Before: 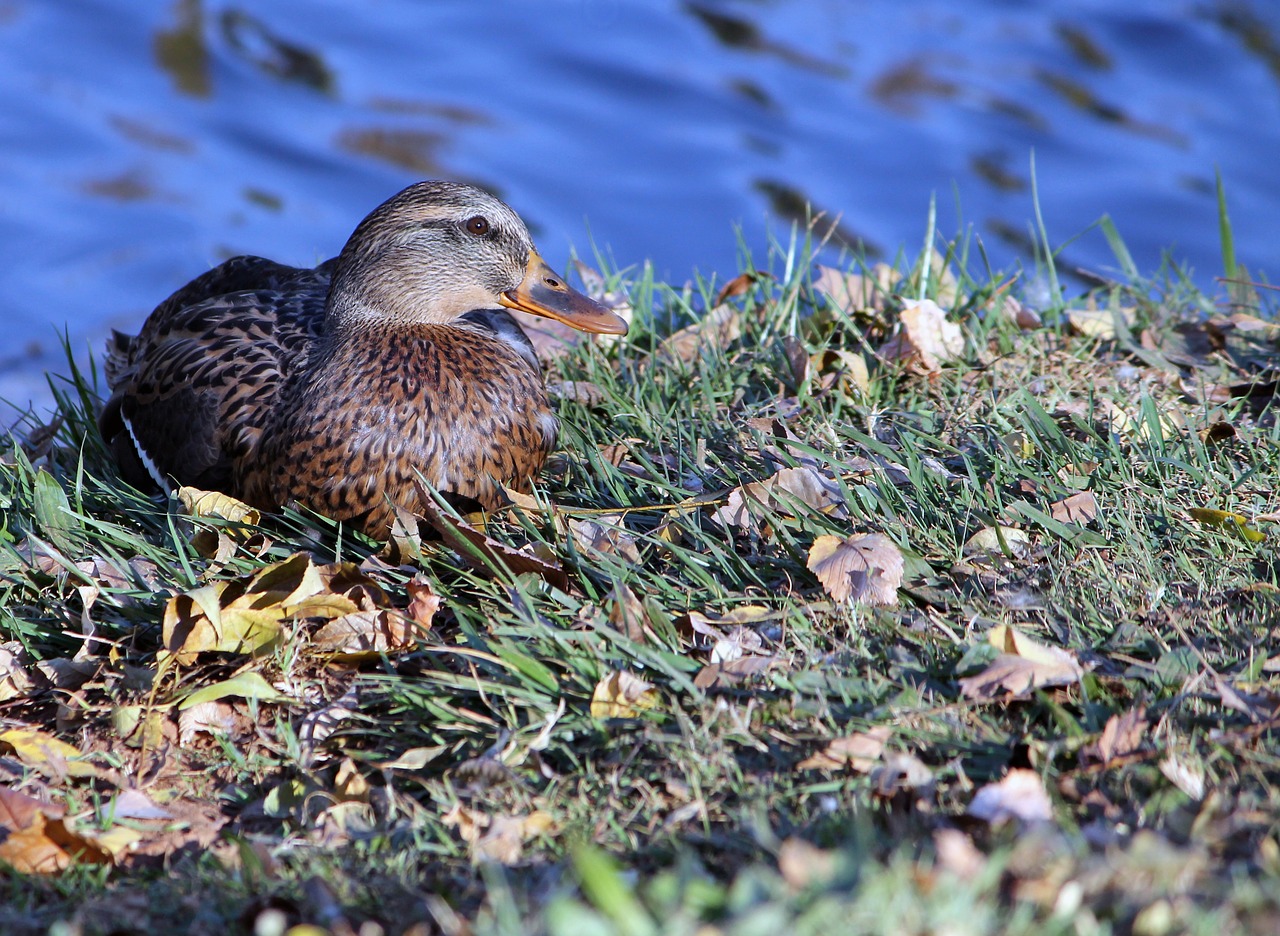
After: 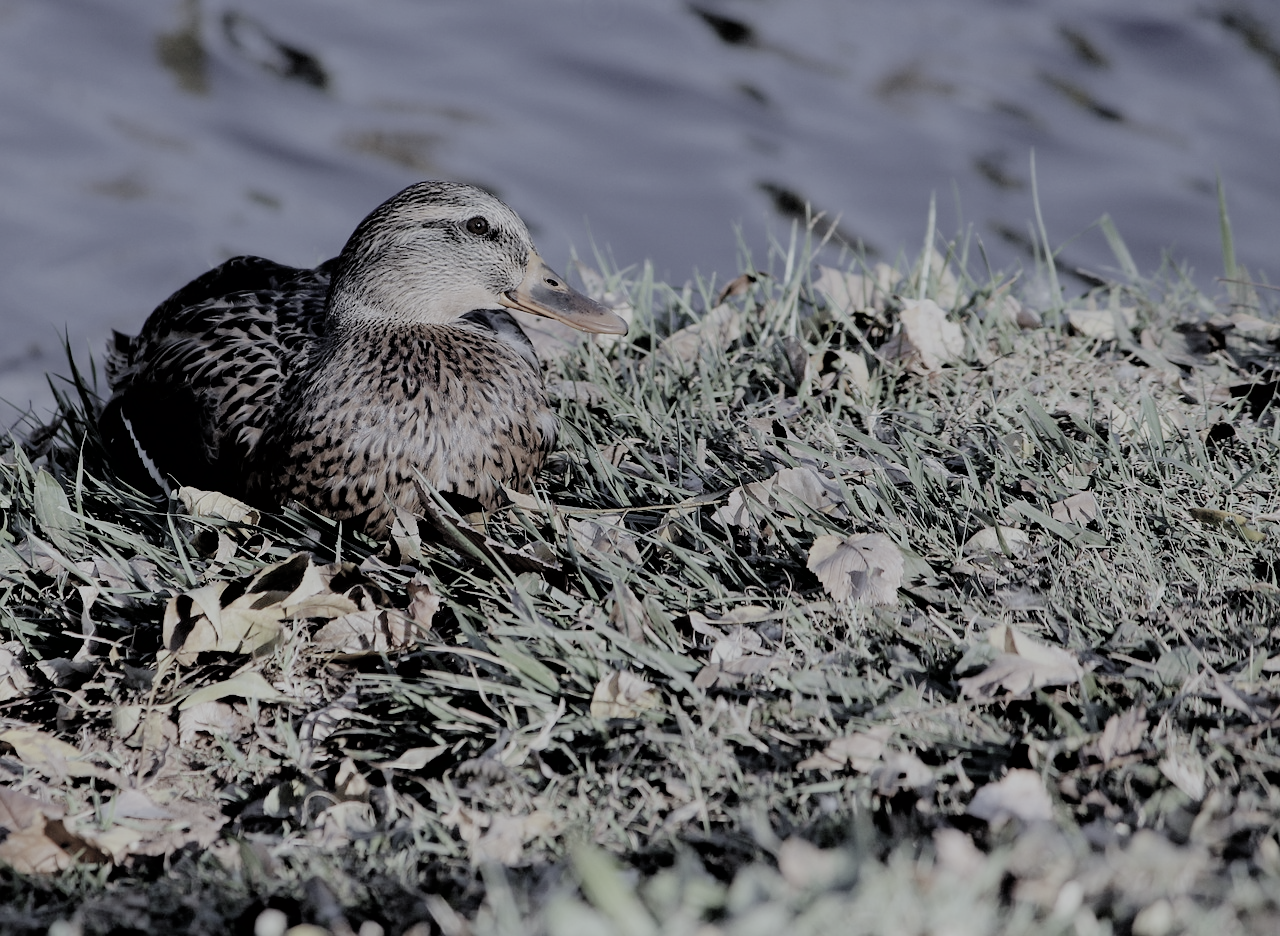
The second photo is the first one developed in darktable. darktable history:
filmic rgb: black relative exposure -4.42 EV, white relative exposure 6.55 EV, hardness 1.88, contrast 0.517
color correction: highlights b* -0.025, saturation 0.311
tone equalizer: -8 EV -0.765 EV, -7 EV -0.721 EV, -6 EV -0.63 EV, -5 EV -0.412 EV, -3 EV 0.402 EV, -2 EV 0.6 EV, -1 EV 0.679 EV, +0 EV 0.775 EV, edges refinement/feathering 500, mask exposure compensation -1.57 EV, preserve details no
